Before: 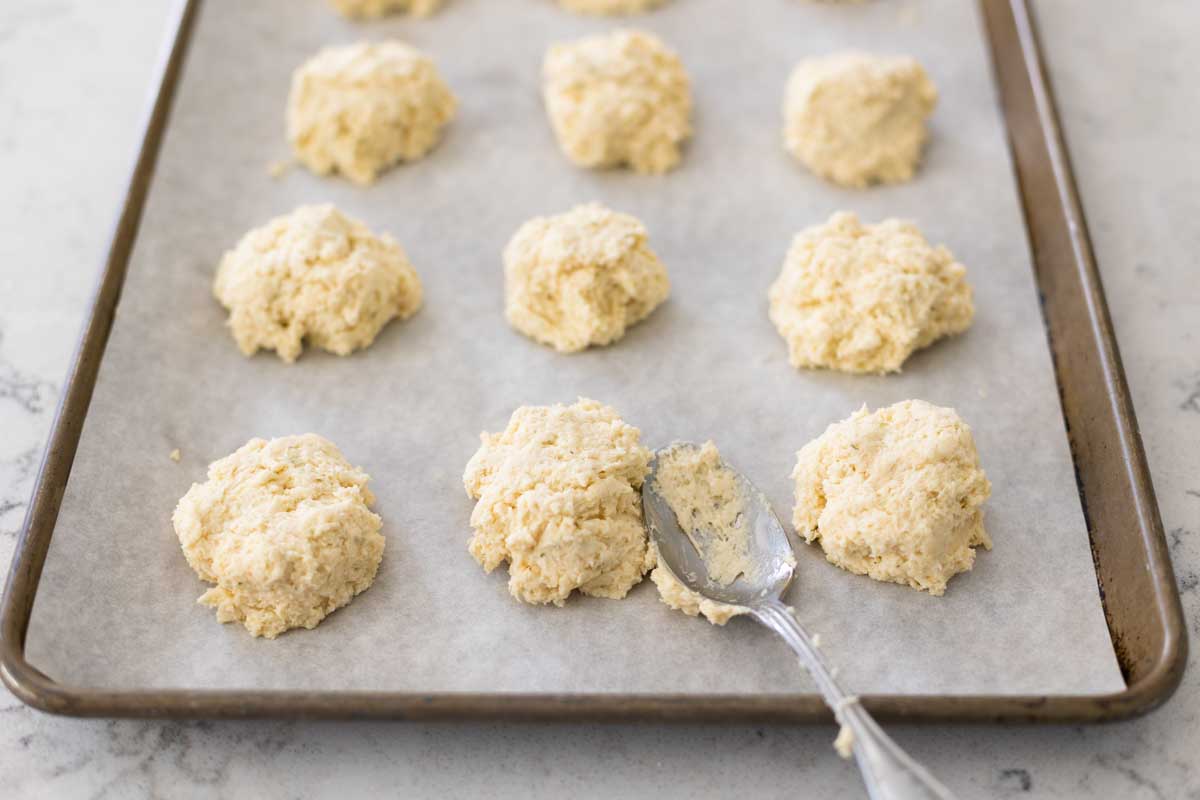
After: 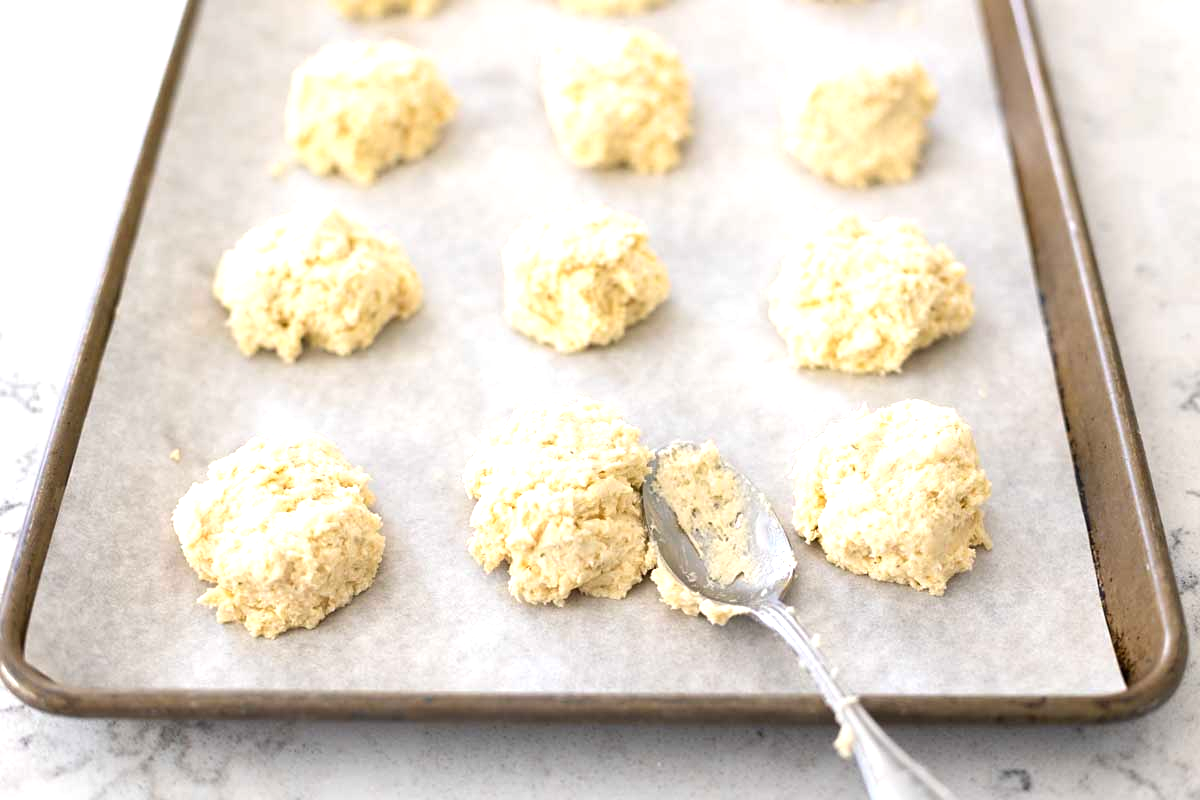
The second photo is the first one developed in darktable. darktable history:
exposure: black level correction 0, exposure 0.702 EV, compensate highlight preservation false
sharpen: amount 0.204
